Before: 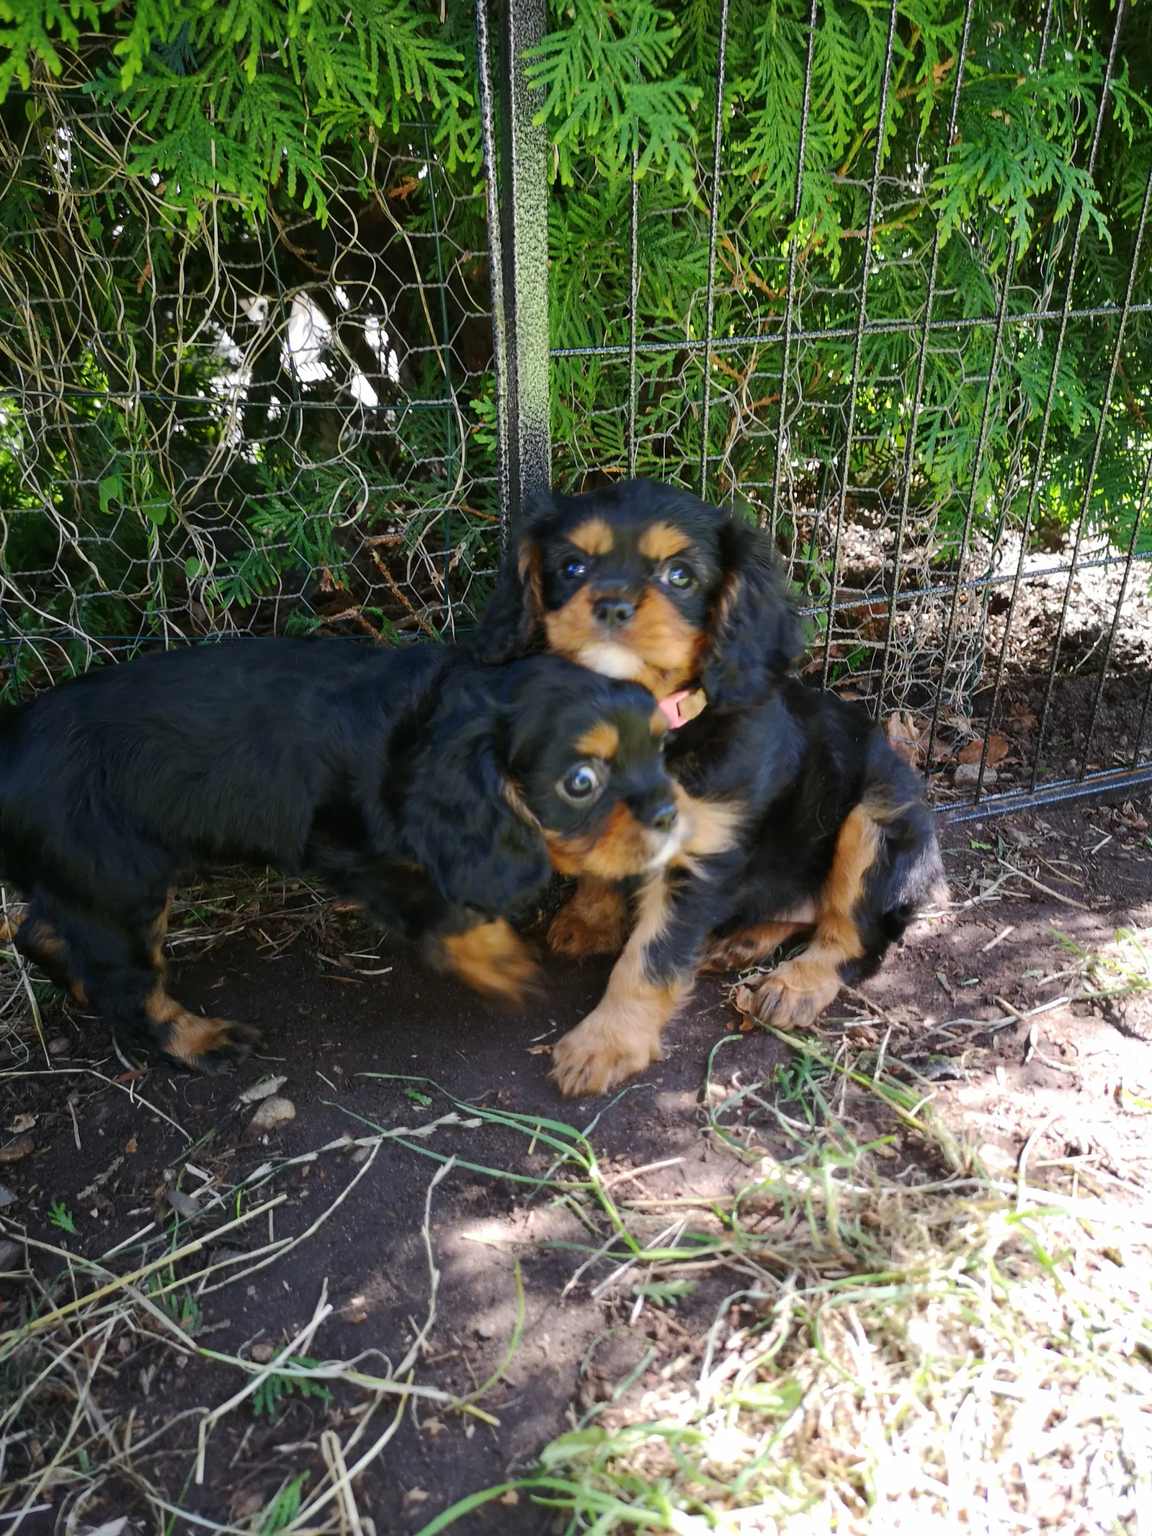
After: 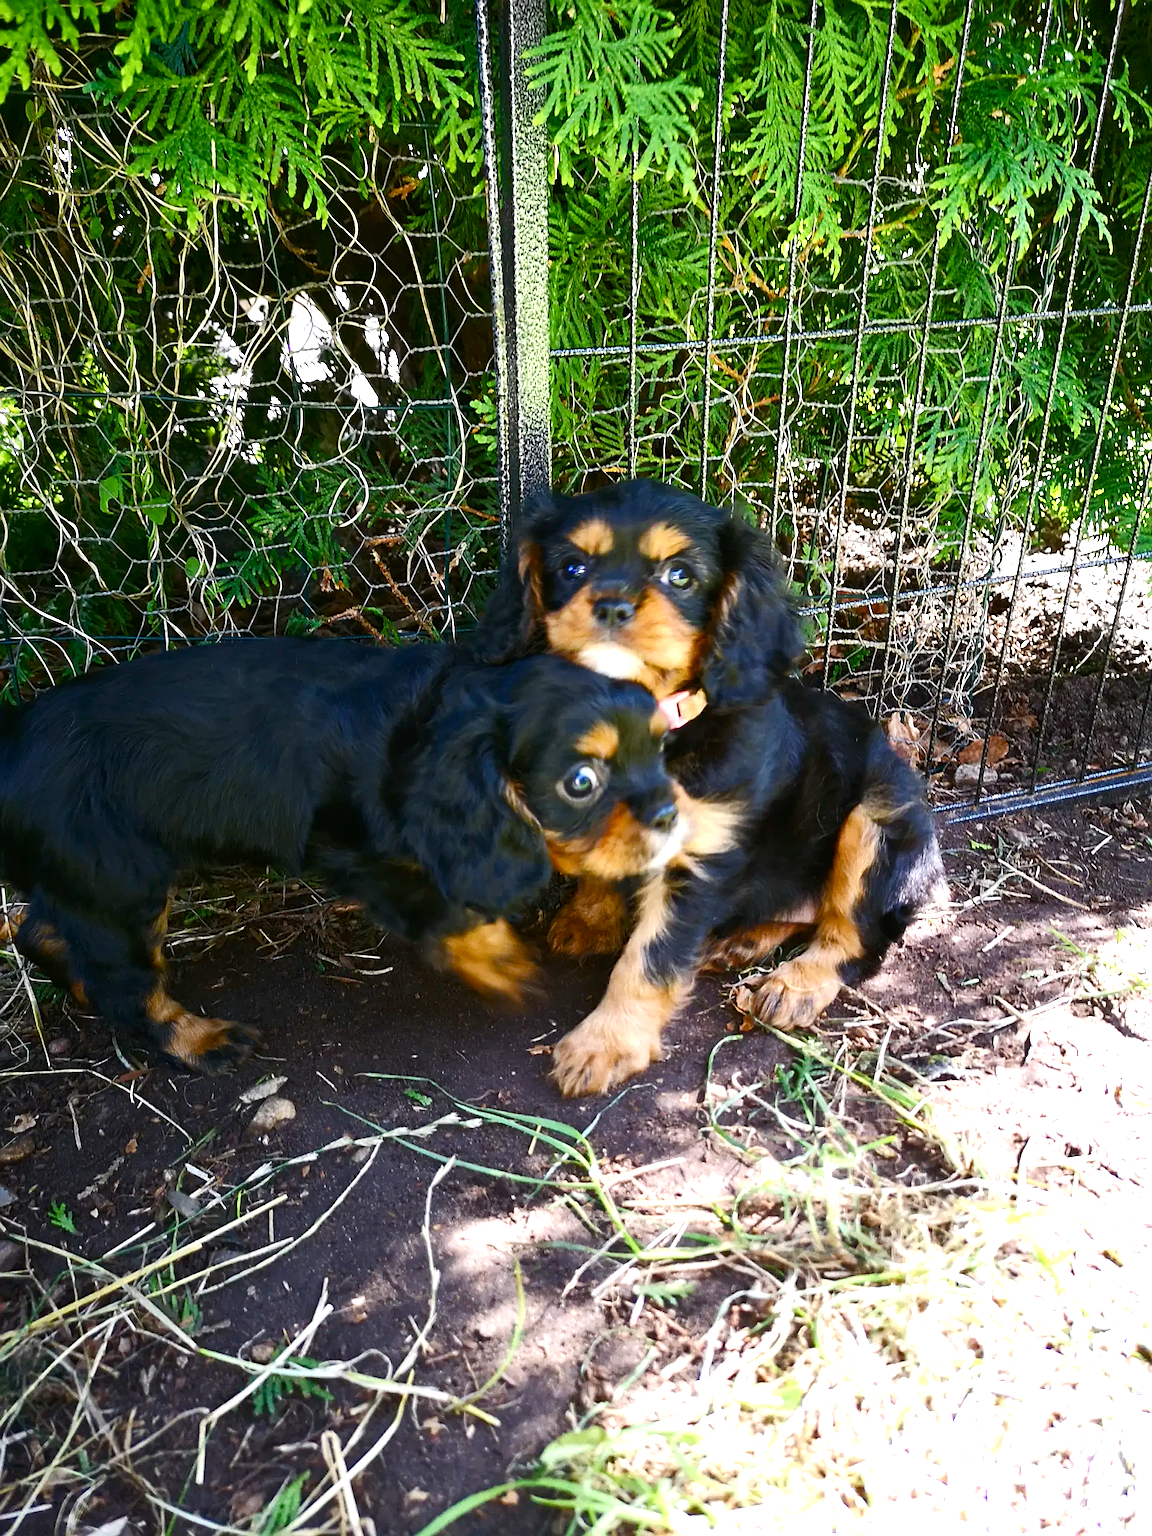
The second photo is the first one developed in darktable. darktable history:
color balance rgb: perceptual saturation grading › global saturation 20%, perceptual saturation grading › highlights -49.392%, perceptual saturation grading › shadows 25.943%, perceptual brilliance grading › global brilliance 12.425%, perceptual brilliance grading › highlights 15.119%, global vibrance 20%
tone equalizer: on, module defaults
sharpen: on, module defaults
contrast brightness saturation: contrast 0.139
